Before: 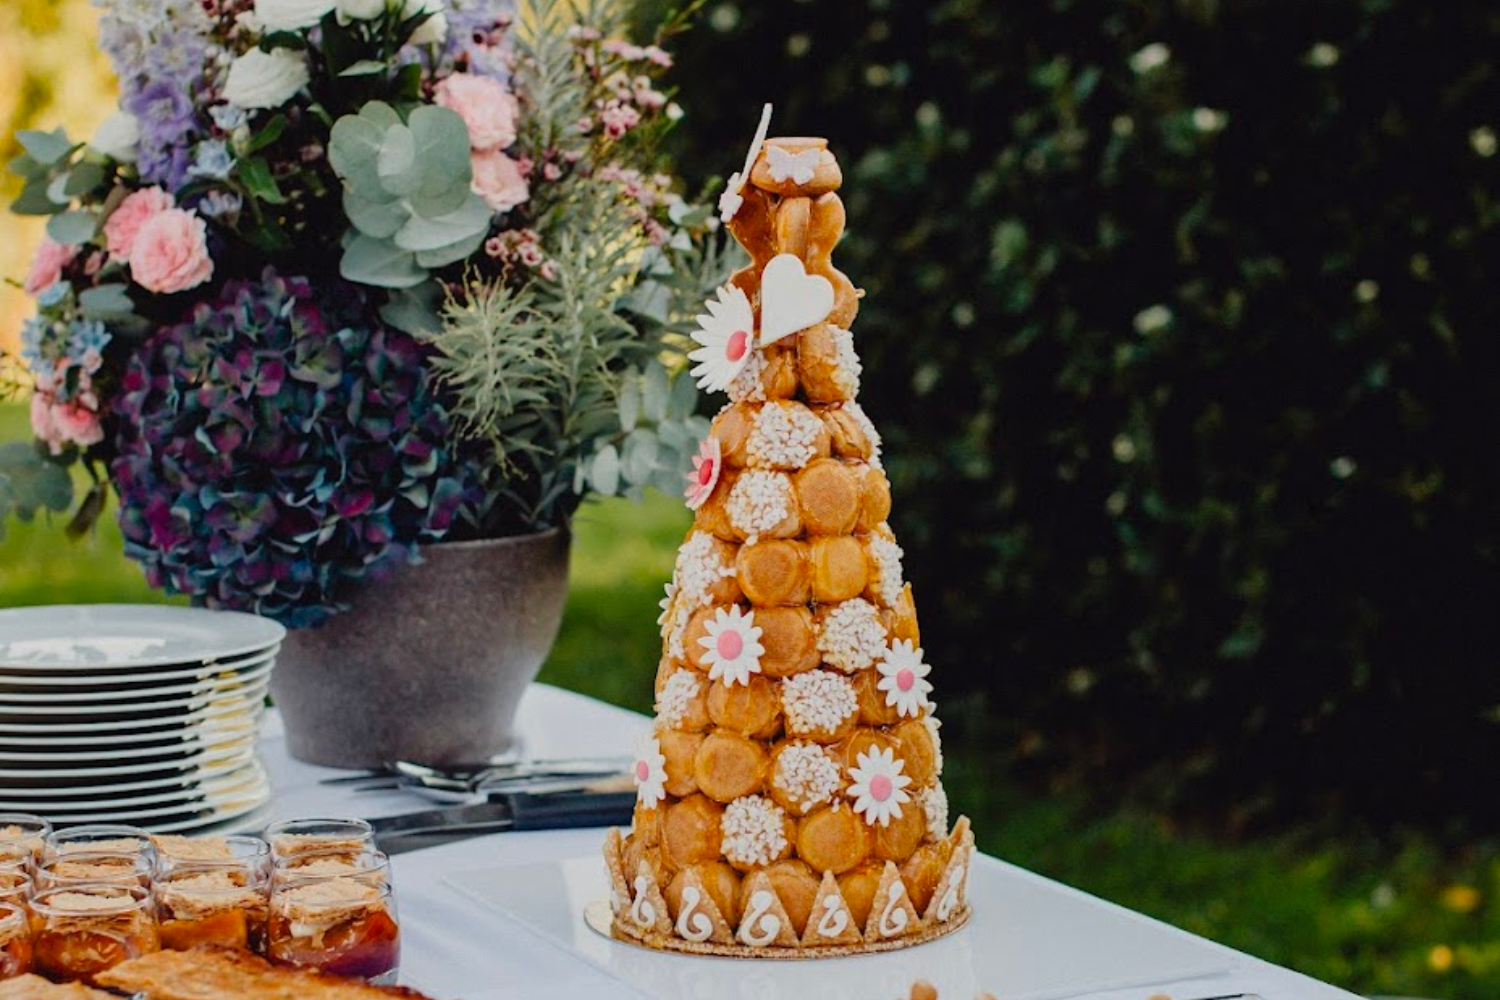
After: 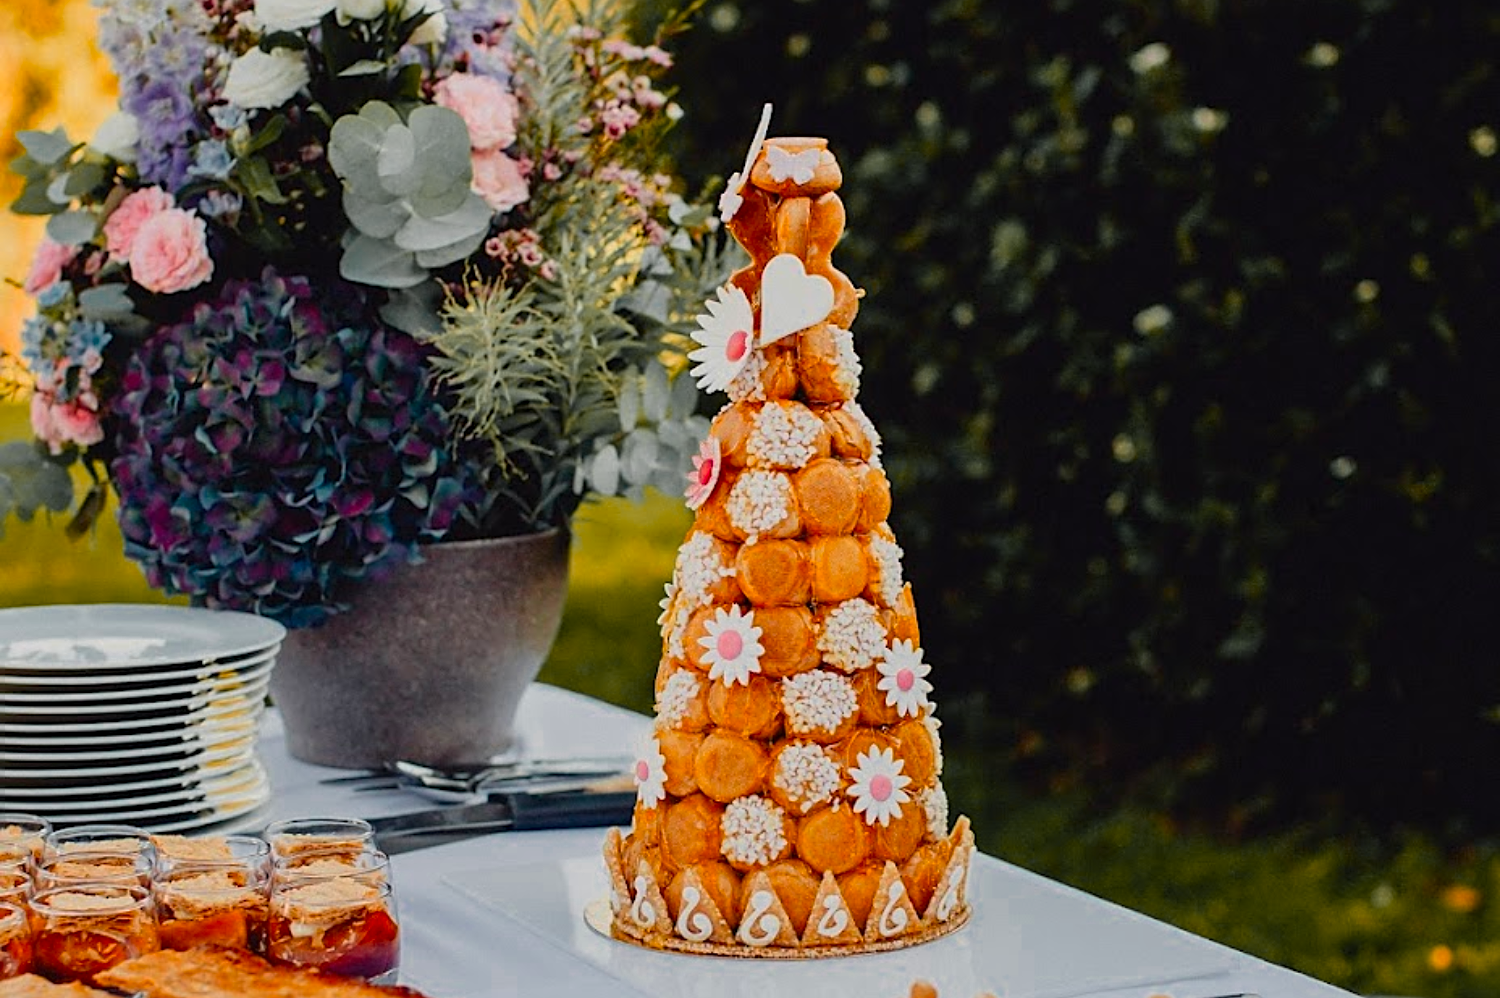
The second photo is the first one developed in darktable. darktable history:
sharpen: on, module defaults
crop: top 0.05%, bottom 0.098%
color zones: curves: ch0 [(0, 0.499) (0.143, 0.5) (0.286, 0.5) (0.429, 0.476) (0.571, 0.284) (0.714, 0.243) (0.857, 0.449) (1, 0.499)]; ch1 [(0, 0.532) (0.143, 0.645) (0.286, 0.696) (0.429, 0.211) (0.571, 0.504) (0.714, 0.493) (0.857, 0.495) (1, 0.532)]; ch2 [(0, 0.5) (0.143, 0.5) (0.286, 0.427) (0.429, 0.324) (0.571, 0.5) (0.714, 0.5) (0.857, 0.5) (1, 0.5)]
